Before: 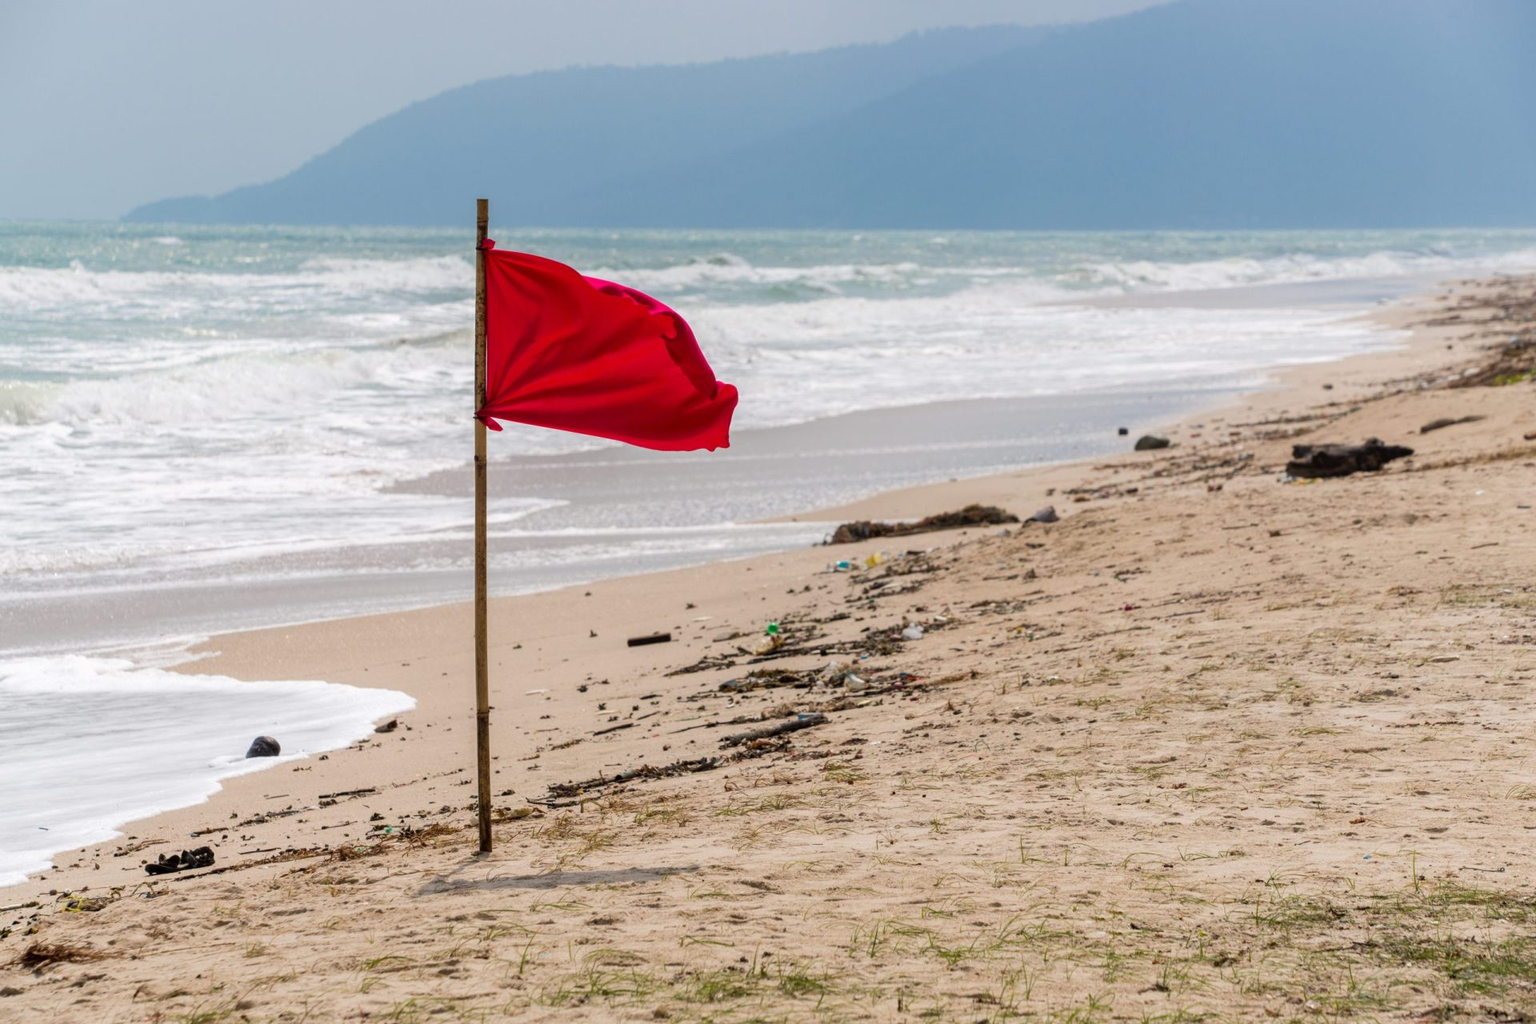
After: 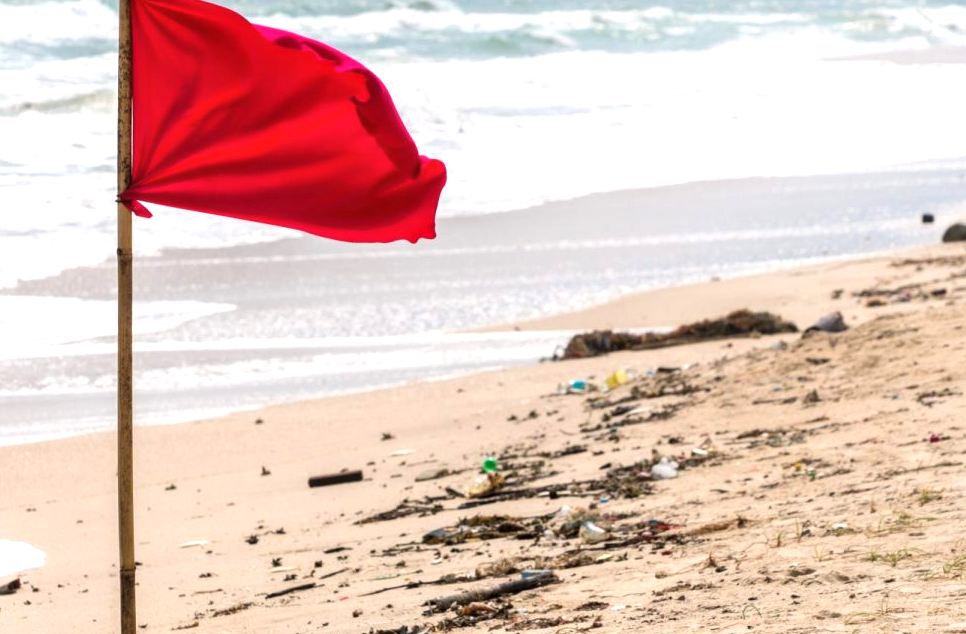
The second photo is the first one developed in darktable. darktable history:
exposure: black level correction -0.002, exposure 0.71 EV, compensate highlight preservation false
contrast equalizer: y [[0.514, 0.573, 0.581, 0.508, 0.5, 0.5], [0.5 ×6], [0.5 ×6], [0 ×6], [0 ×6]], mix 0.316
crop: left 24.806%, top 25.154%, right 24.833%, bottom 25.257%
